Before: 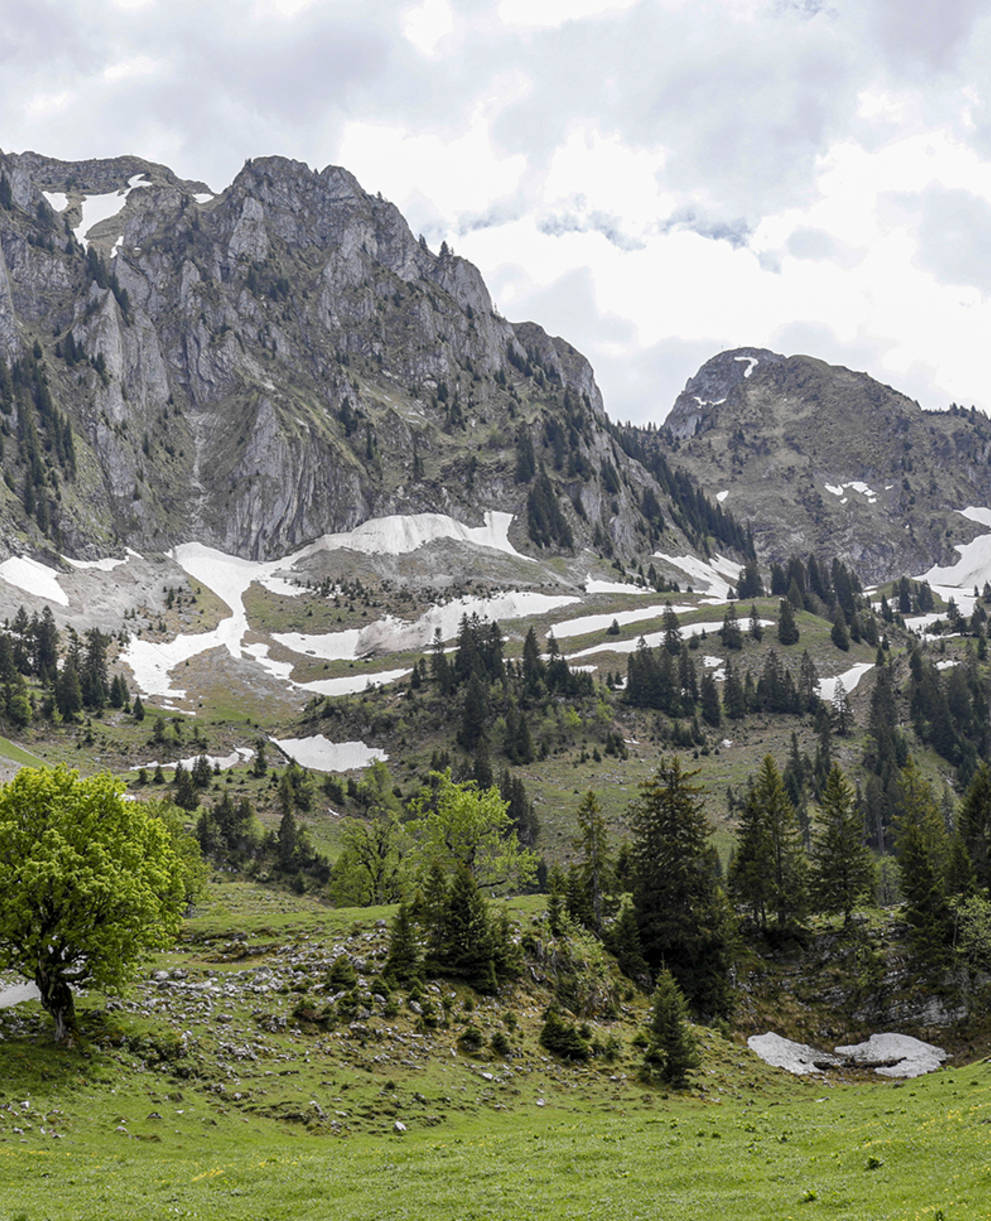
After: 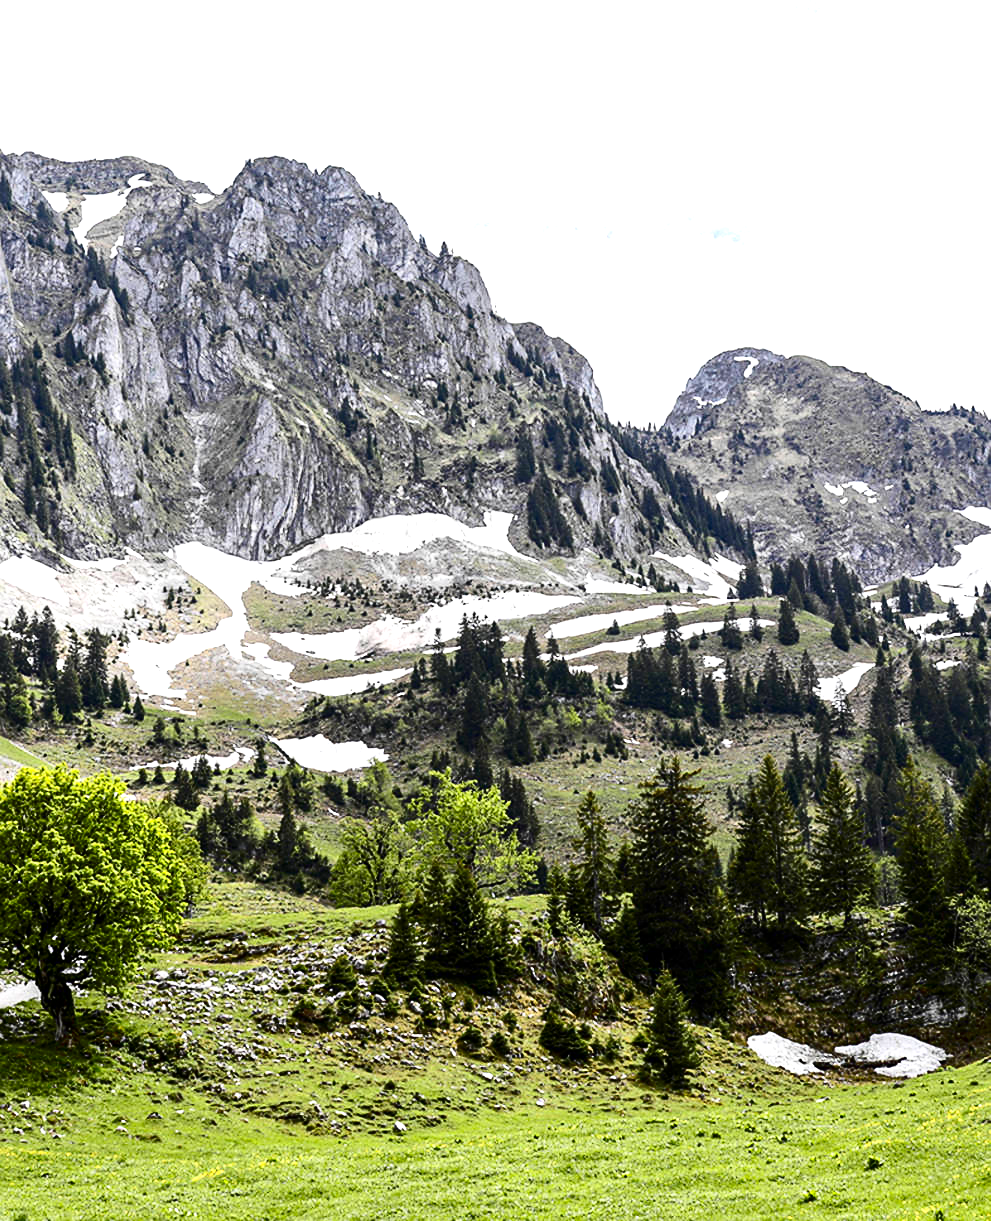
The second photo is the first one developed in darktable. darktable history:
contrast brightness saturation: contrast 0.242, brightness -0.227, saturation 0.138
exposure: black level correction 0, exposure 0.952 EV, compensate highlight preservation false
sharpen: radius 1.522, amount 0.358, threshold 1.487
